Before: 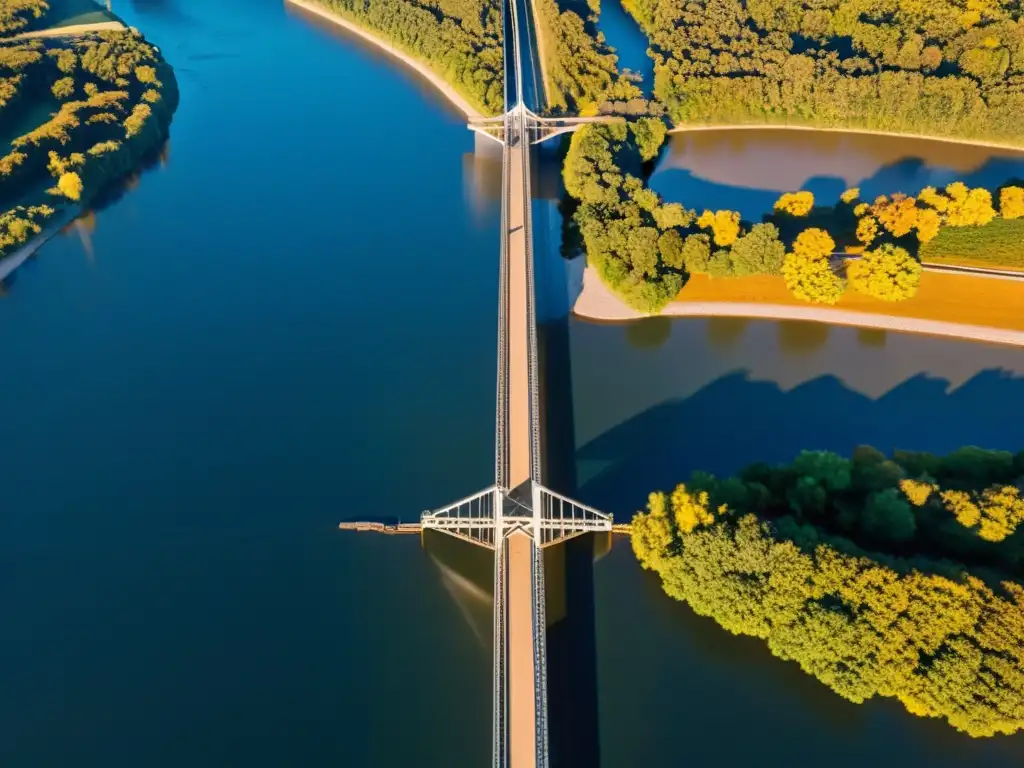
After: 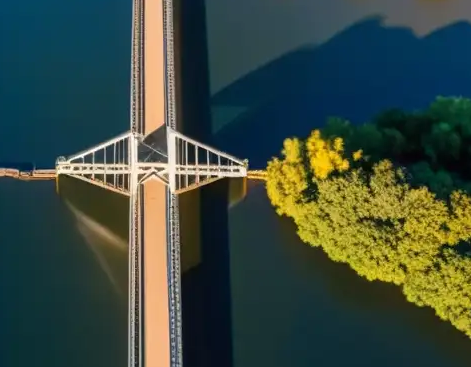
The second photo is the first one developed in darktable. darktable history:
crop: left 35.732%, top 46.103%, right 18.196%, bottom 6.061%
